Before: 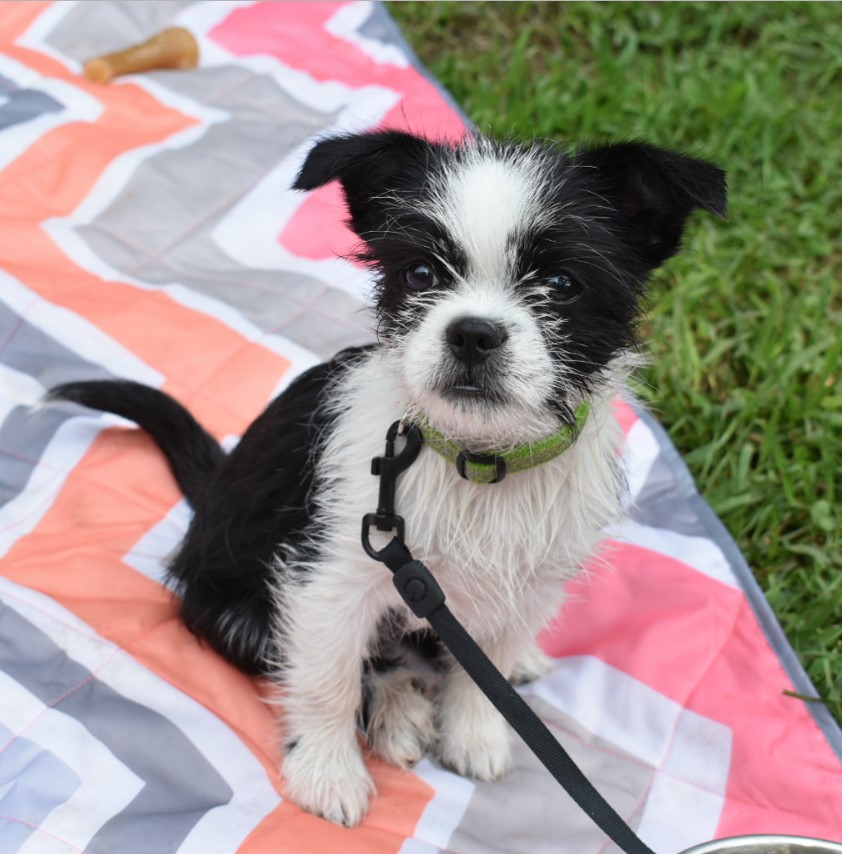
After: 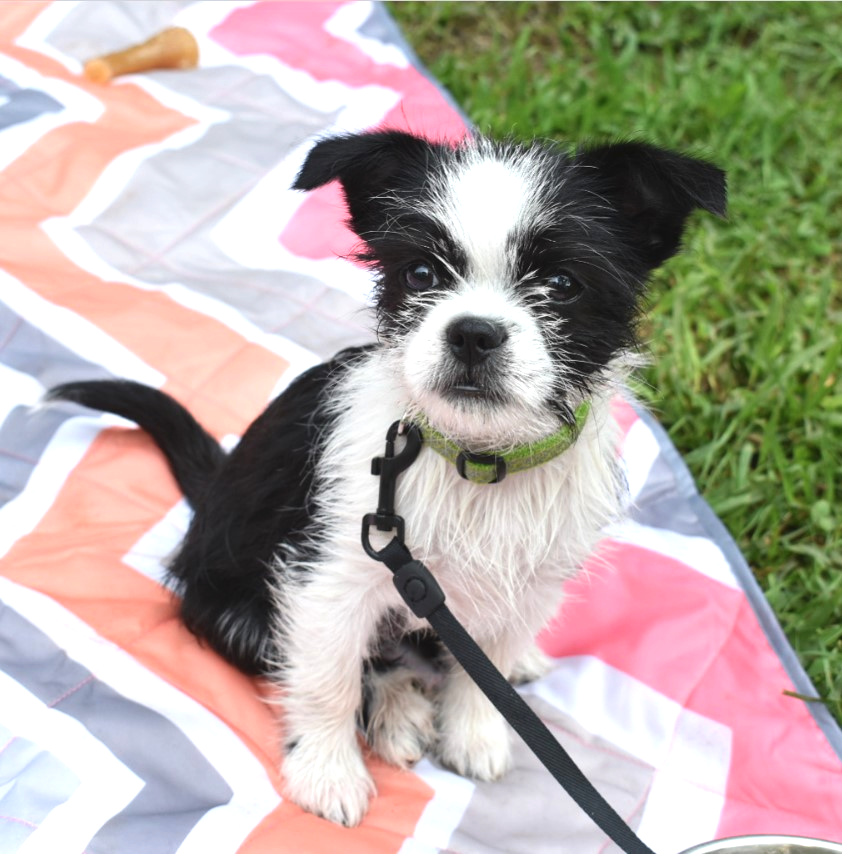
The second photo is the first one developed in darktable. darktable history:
exposure: black level correction -0.002, exposure 0.537 EV, compensate highlight preservation false
